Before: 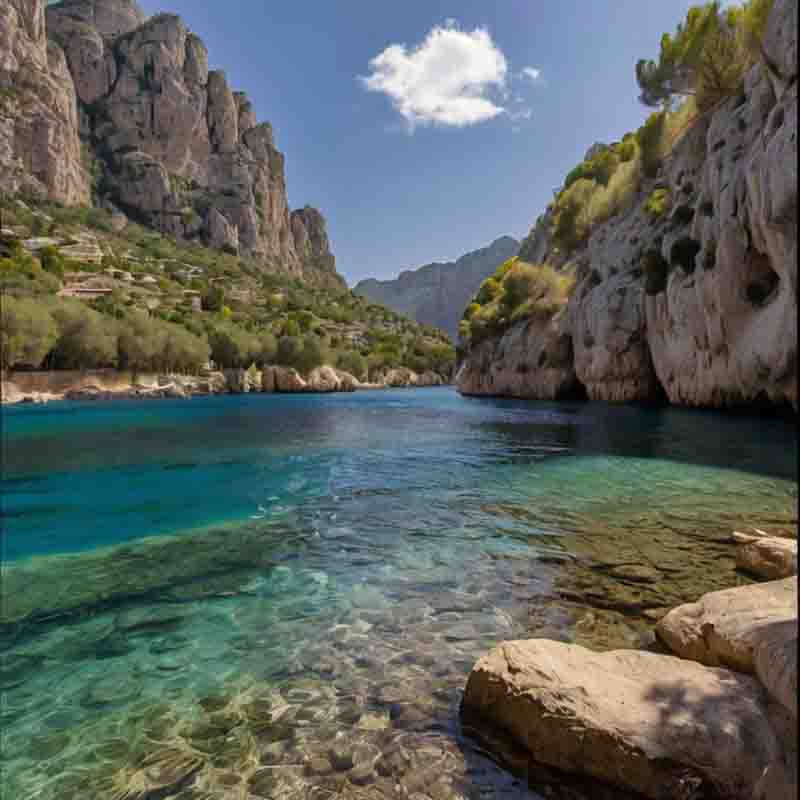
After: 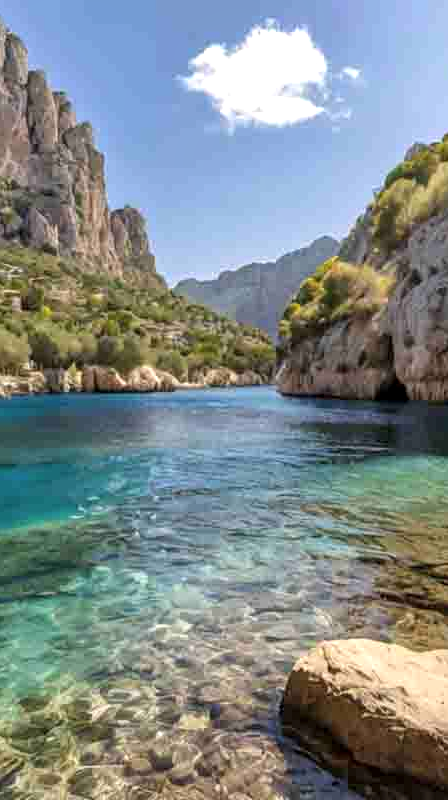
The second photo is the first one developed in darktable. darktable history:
crop and rotate: left 22.543%, right 21.417%
color zones: curves: ch1 [(0.25, 0.5) (0.747, 0.71)]
local contrast: on, module defaults
contrast brightness saturation: contrast 0.048, brightness 0.057, saturation 0.005
exposure: exposure 0.521 EV, compensate highlight preservation false
